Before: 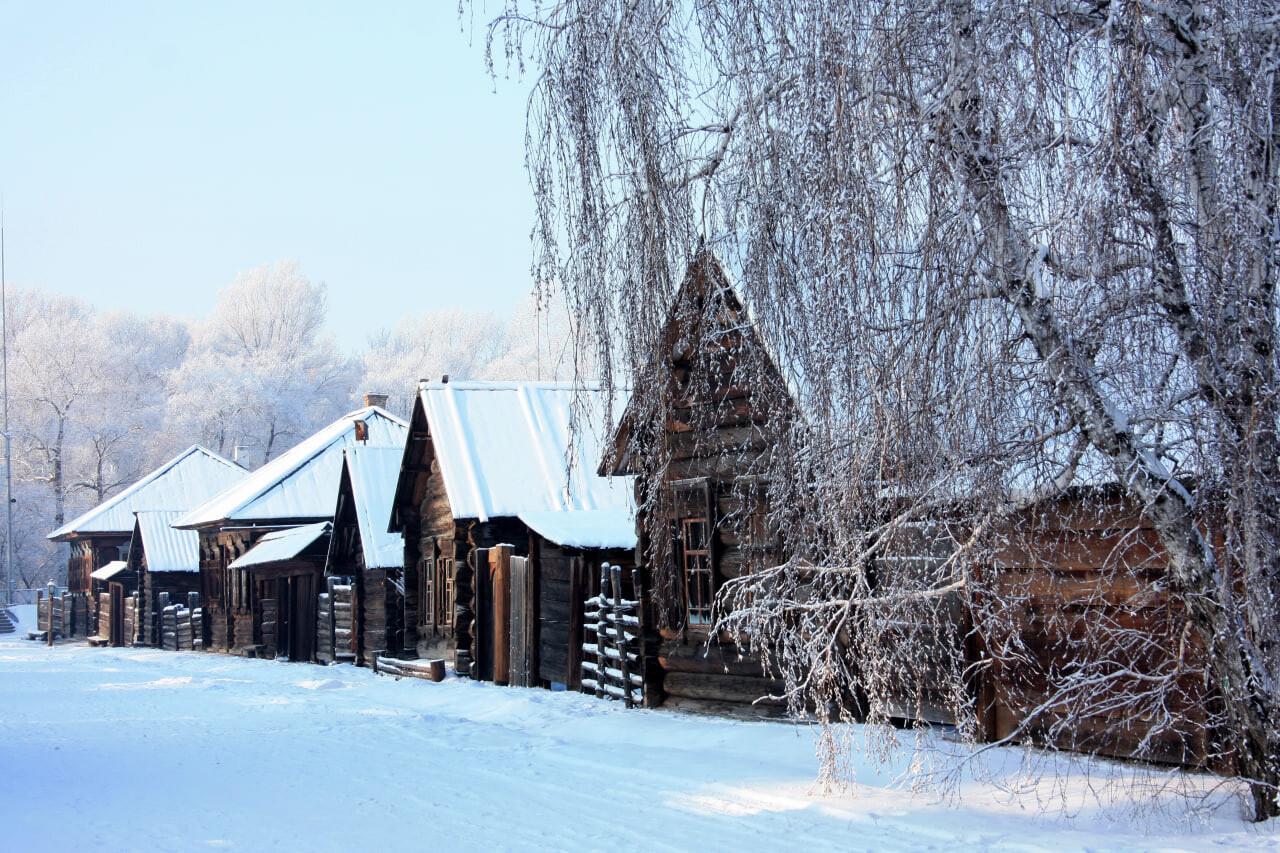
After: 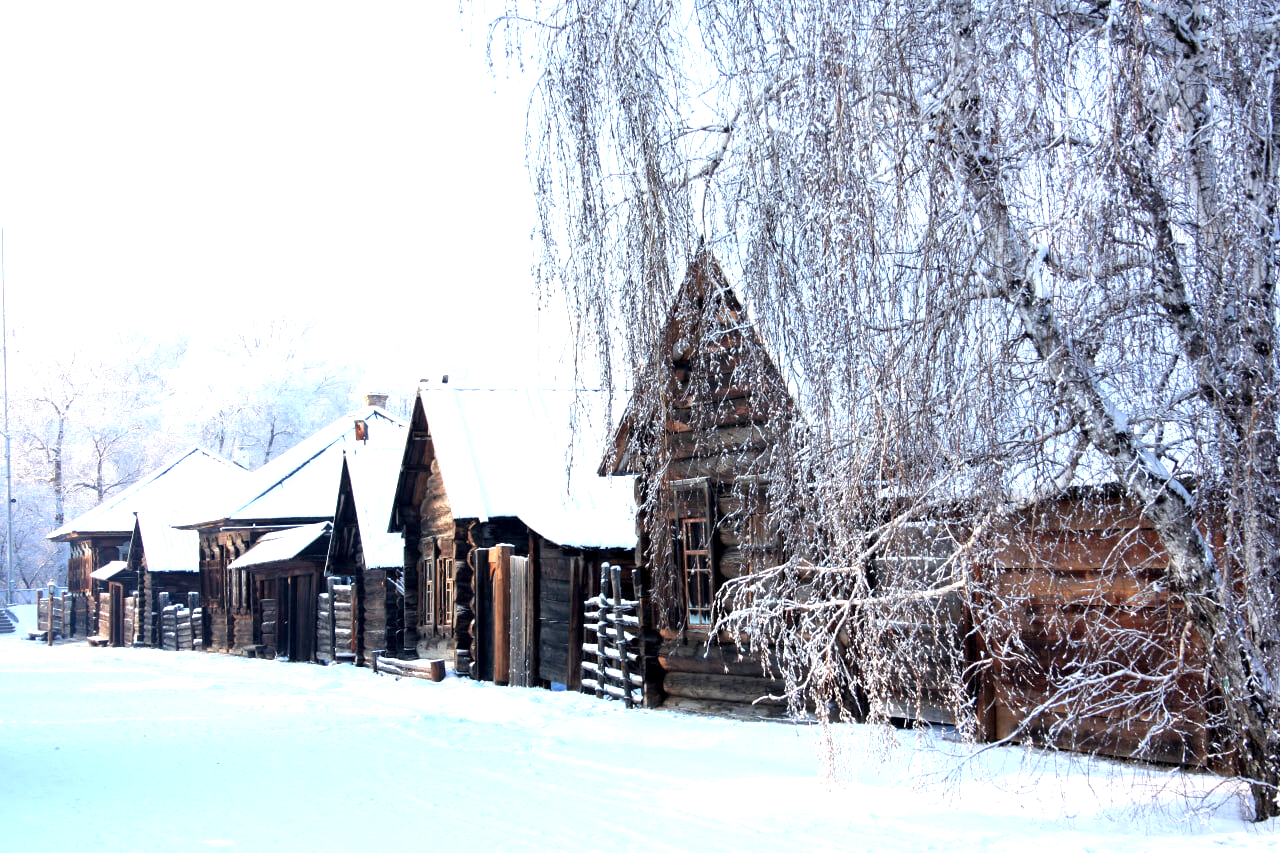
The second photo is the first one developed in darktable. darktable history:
exposure: black level correction 0.001, exposure 0.96 EV, compensate highlight preservation false
